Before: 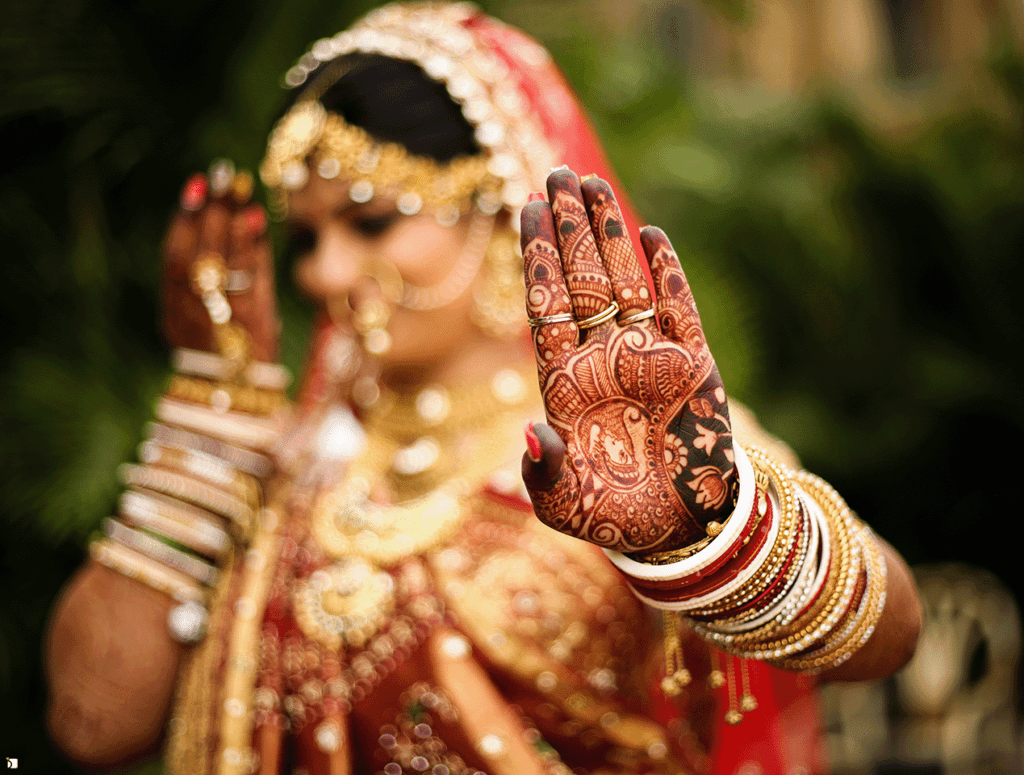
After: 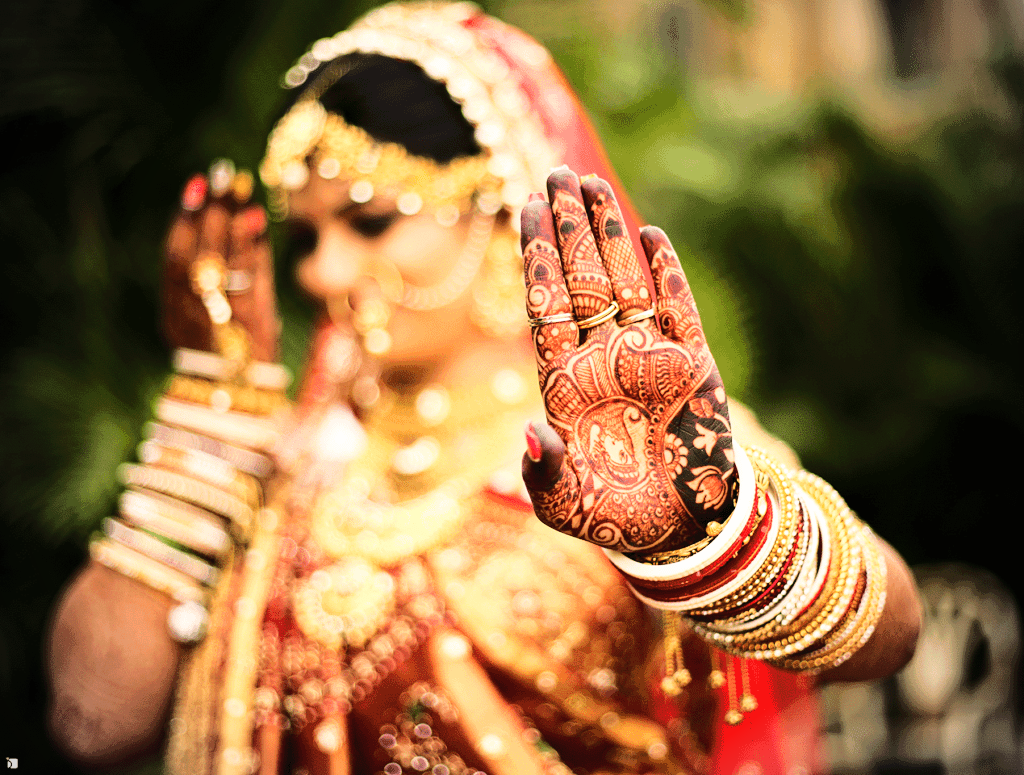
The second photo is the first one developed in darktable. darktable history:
vignetting: fall-off radius 45%, brightness -0.33
base curve: curves: ch0 [(0, 0) (0.032, 0.037) (0.105, 0.228) (0.435, 0.76) (0.856, 0.983) (1, 1)]
